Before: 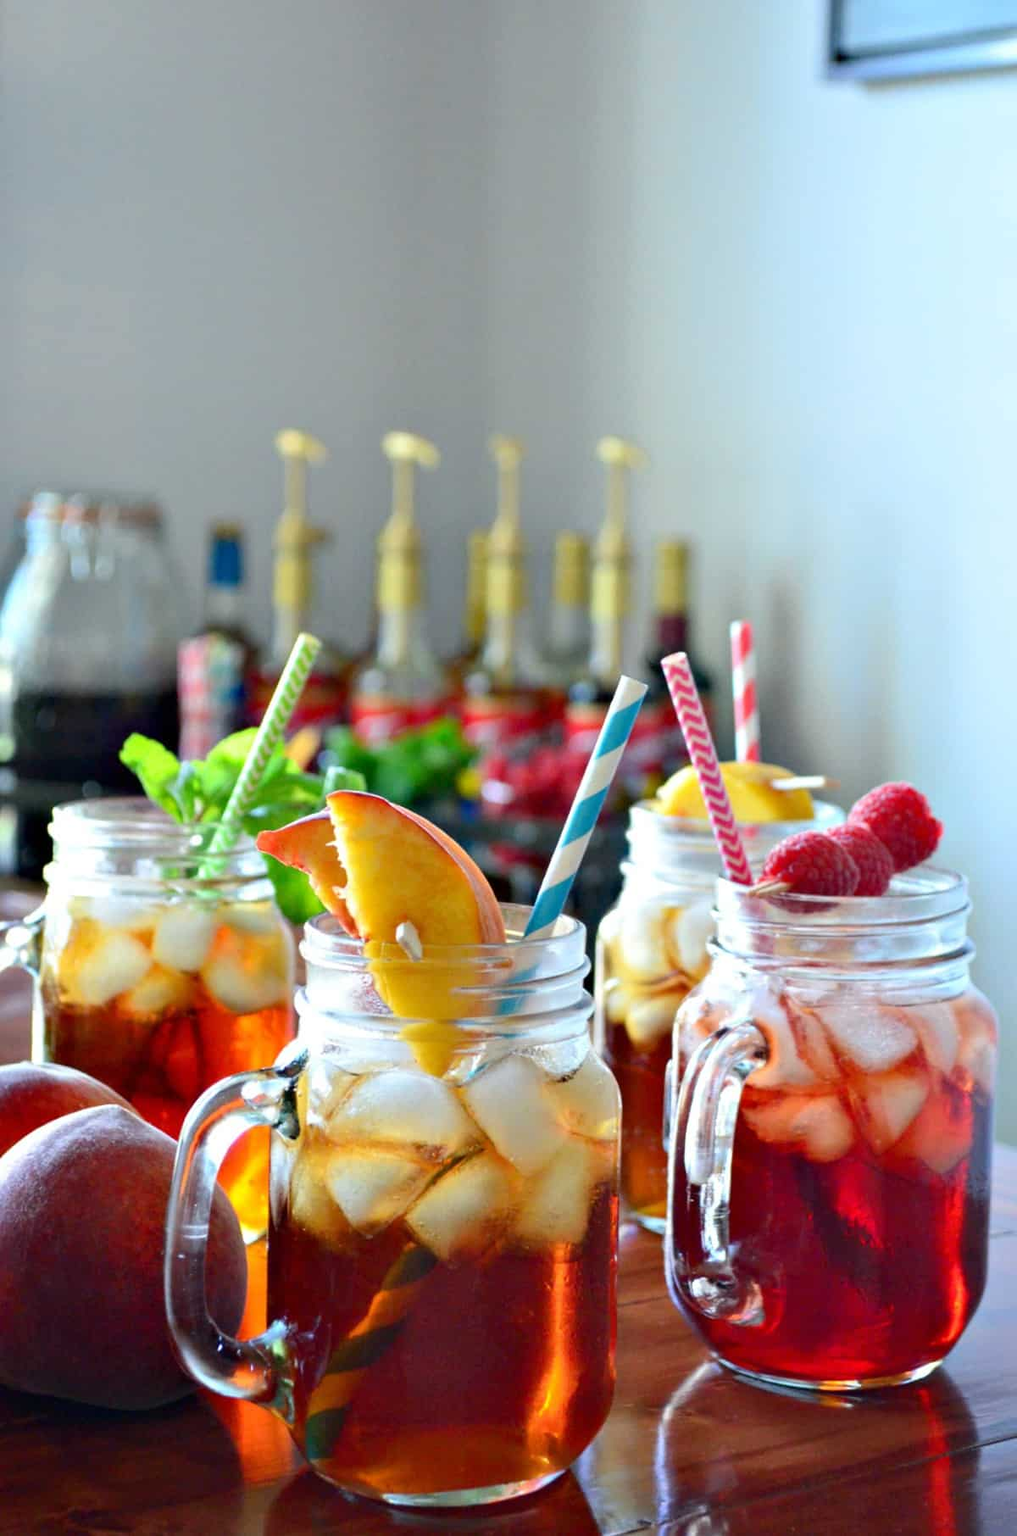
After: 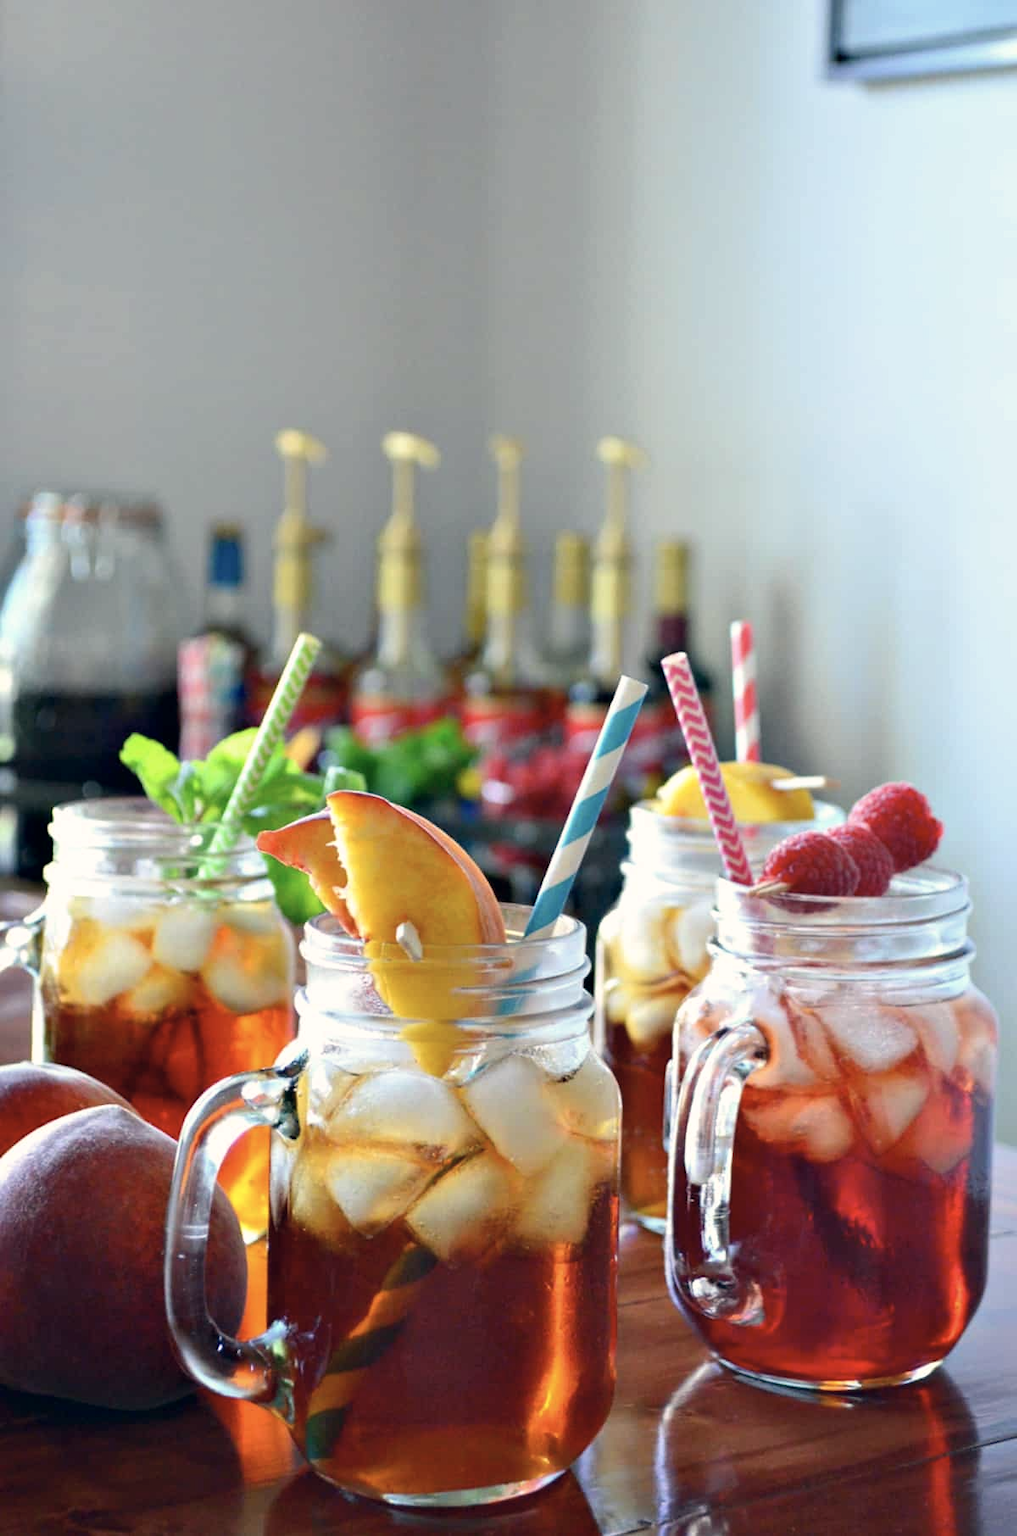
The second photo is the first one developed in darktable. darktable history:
color correction: highlights a* 2.81, highlights b* 5.01, shadows a* -2.45, shadows b* -4.82, saturation 0.817
